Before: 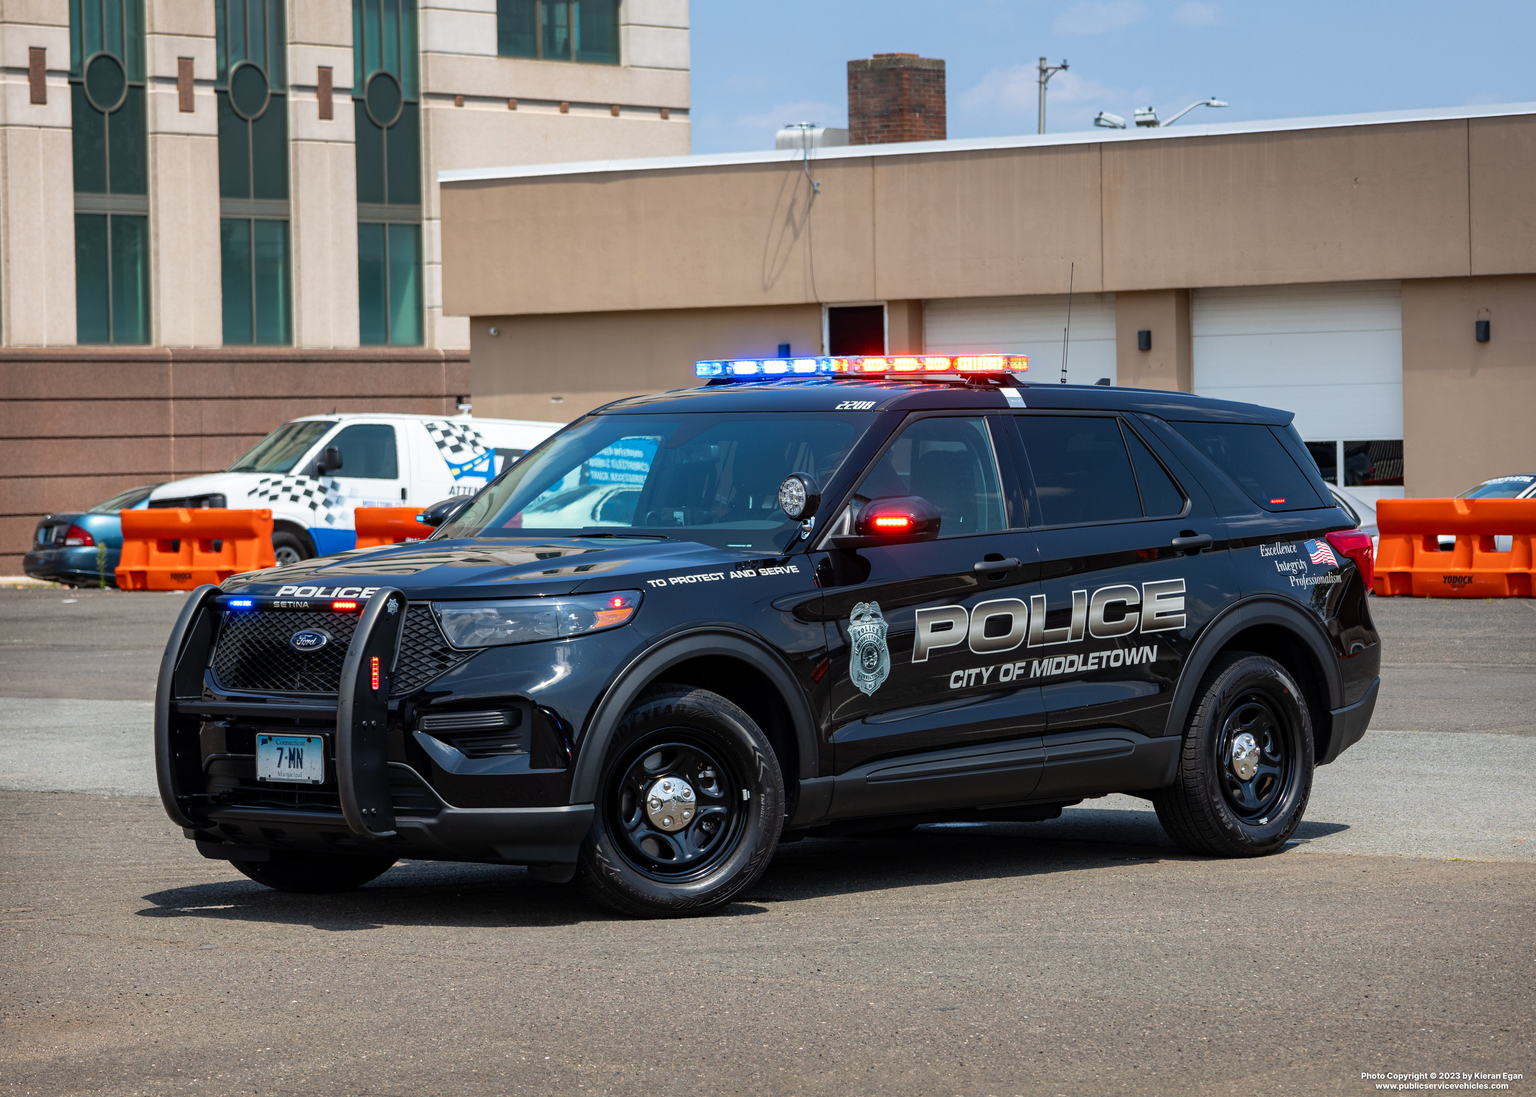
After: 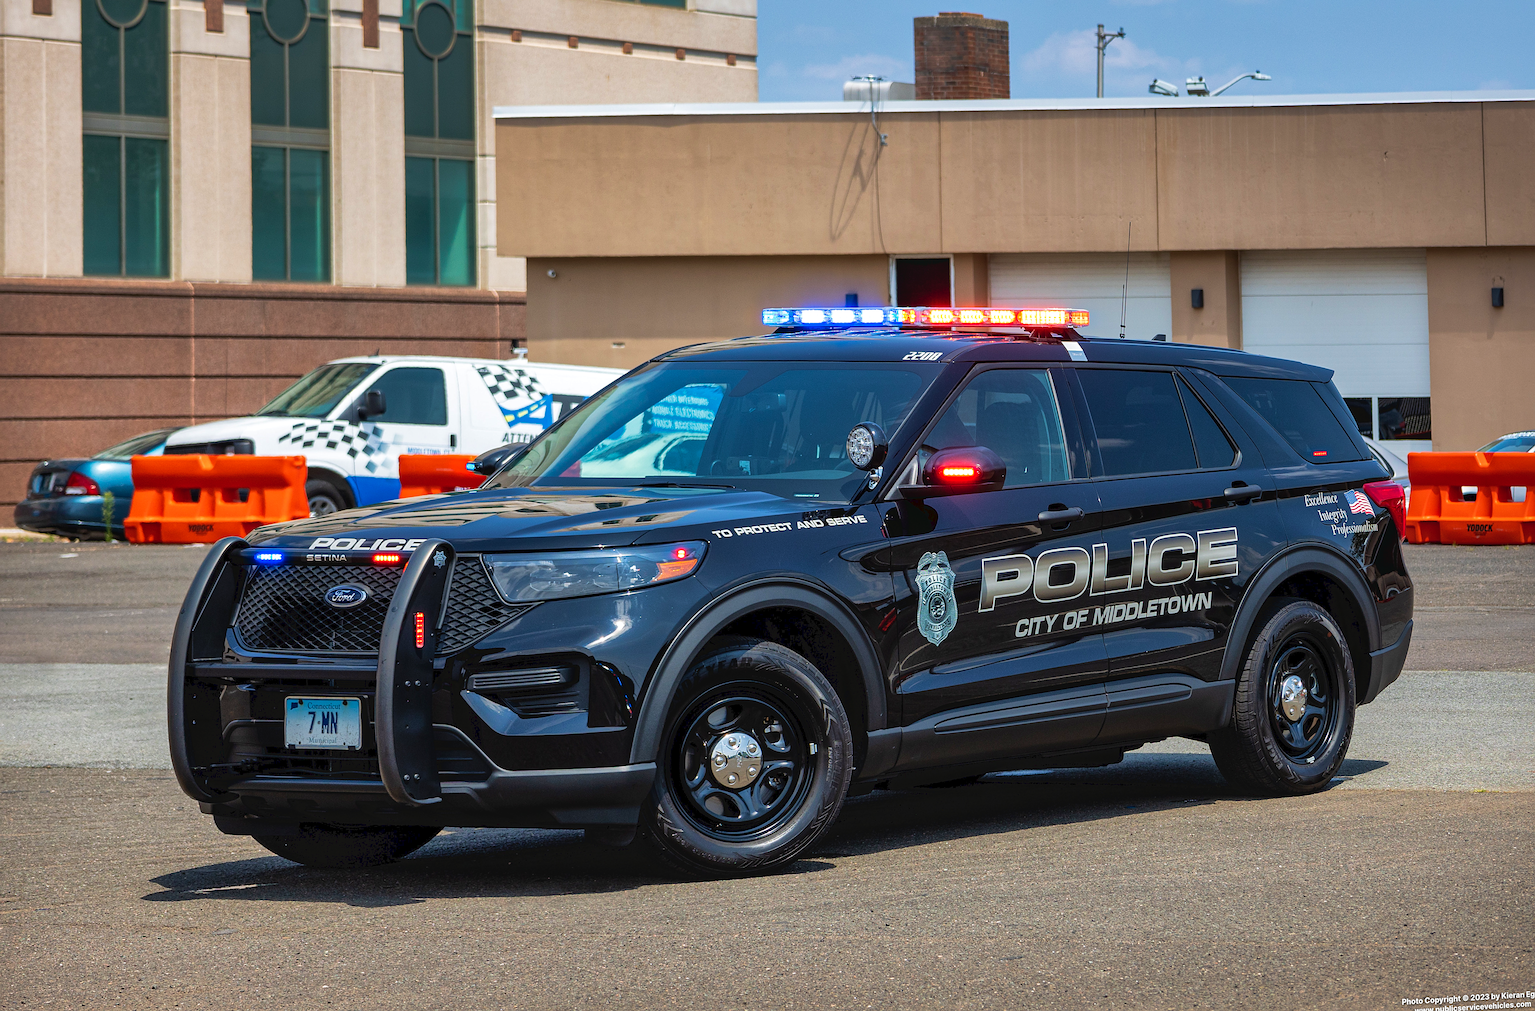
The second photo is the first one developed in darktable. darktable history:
velvia: on, module defaults
shadows and highlights: on, module defaults
crop: top 0.05%, bottom 0.098%
rotate and perspective: rotation -0.013°, lens shift (vertical) -0.027, lens shift (horizontal) 0.178, crop left 0.016, crop right 0.989, crop top 0.082, crop bottom 0.918
local contrast: highlights 100%, shadows 100%, detail 120%, midtone range 0.2
tone curve: curves: ch0 [(0, 0) (0.003, 0.038) (0.011, 0.035) (0.025, 0.03) (0.044, 0.044) (0.069, 0.062) (0.1, 0.087) (0.136, 0.114) (0.177, 0.15) (0.224, 0.193) (0.277, 0.242) (0.335, 0.299) (0.399, 0.361) (0.468, 0.437) (0.543, 0.521) (0.623, 0.614) (0.709, 0.717) (0.801, 0.817) (0.898, 0.913) (1, 1)], preserve colors none
sharpen: on, module defaults
